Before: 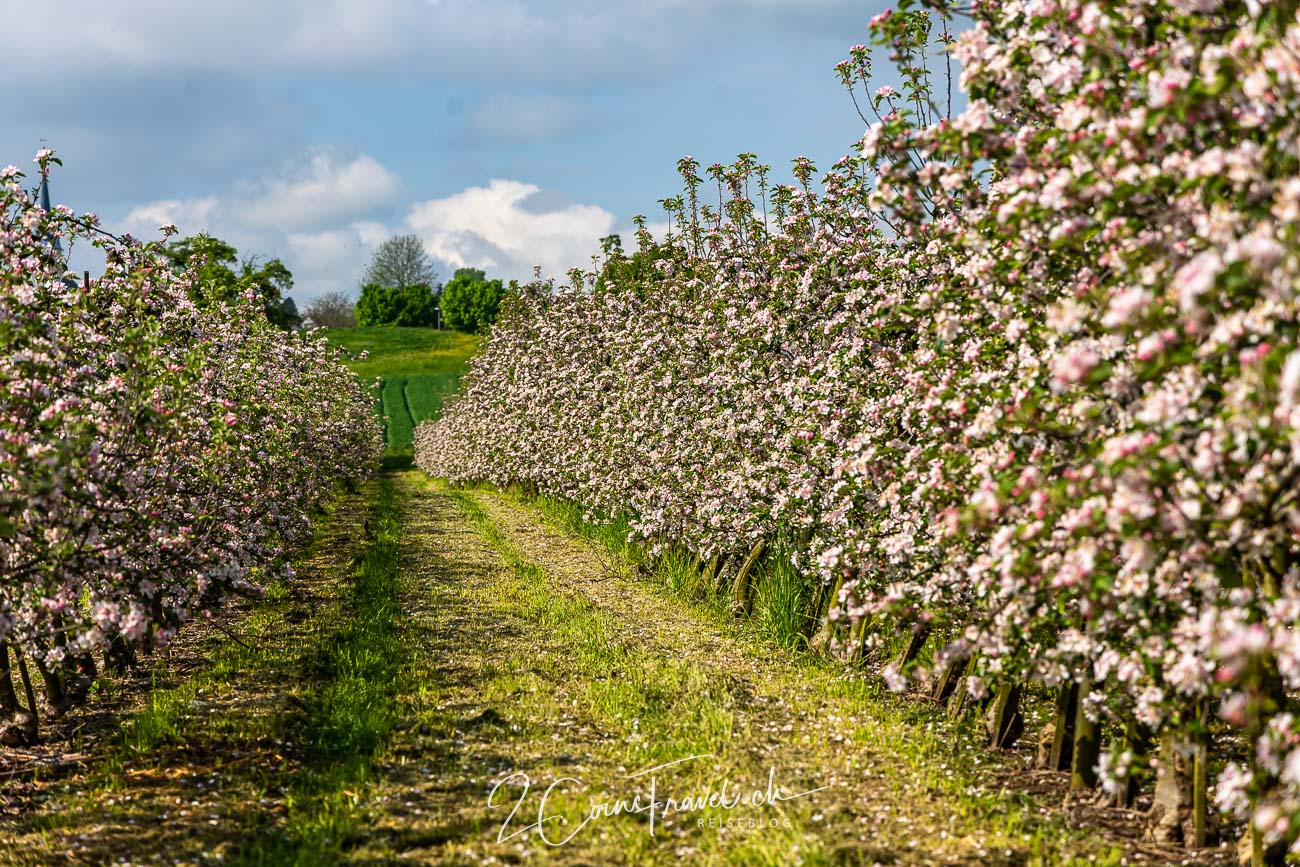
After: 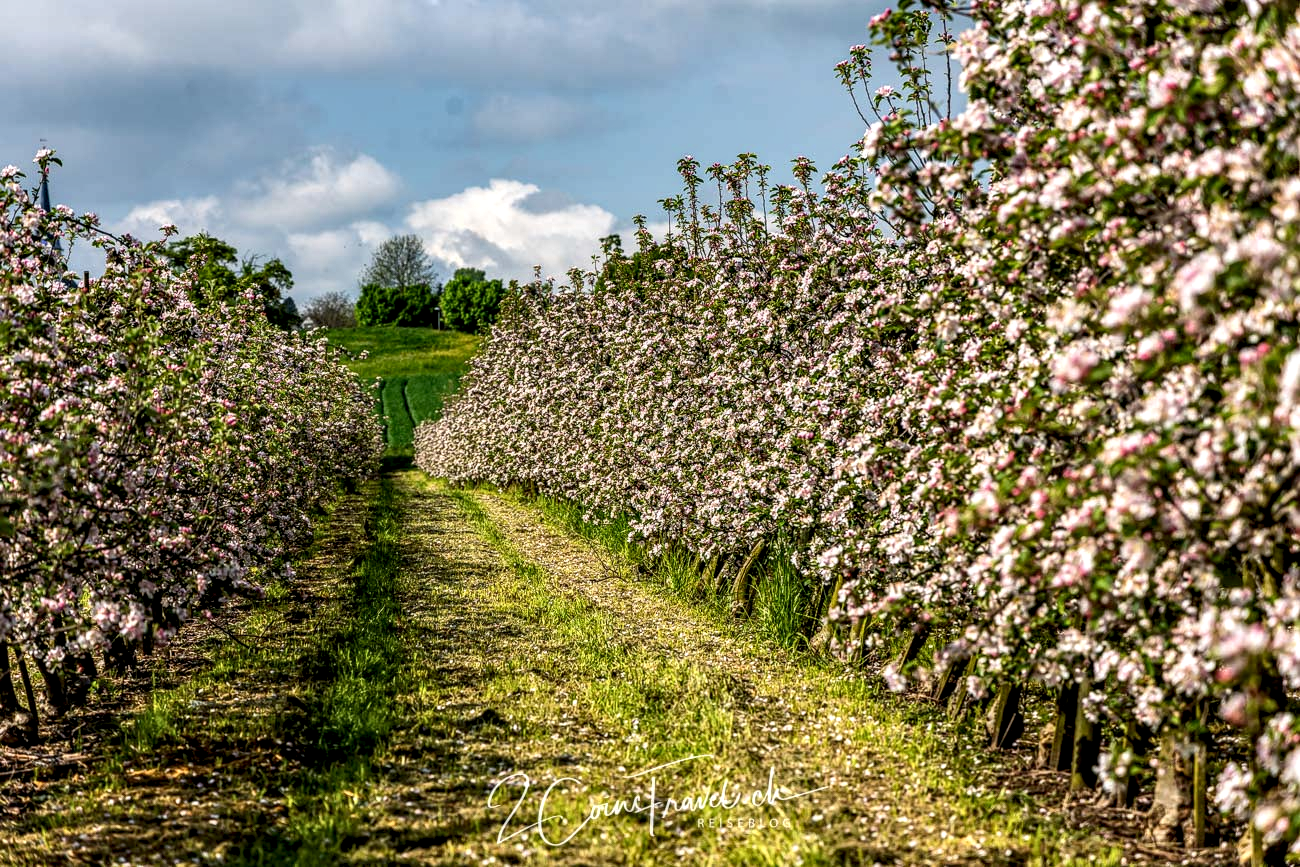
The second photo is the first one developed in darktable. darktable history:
exposure: black level correction 0.002, exposure -0.1 EV, compensate highlight preservation false
local contrast: highlights 60%, shadows 60%, detail 160%
